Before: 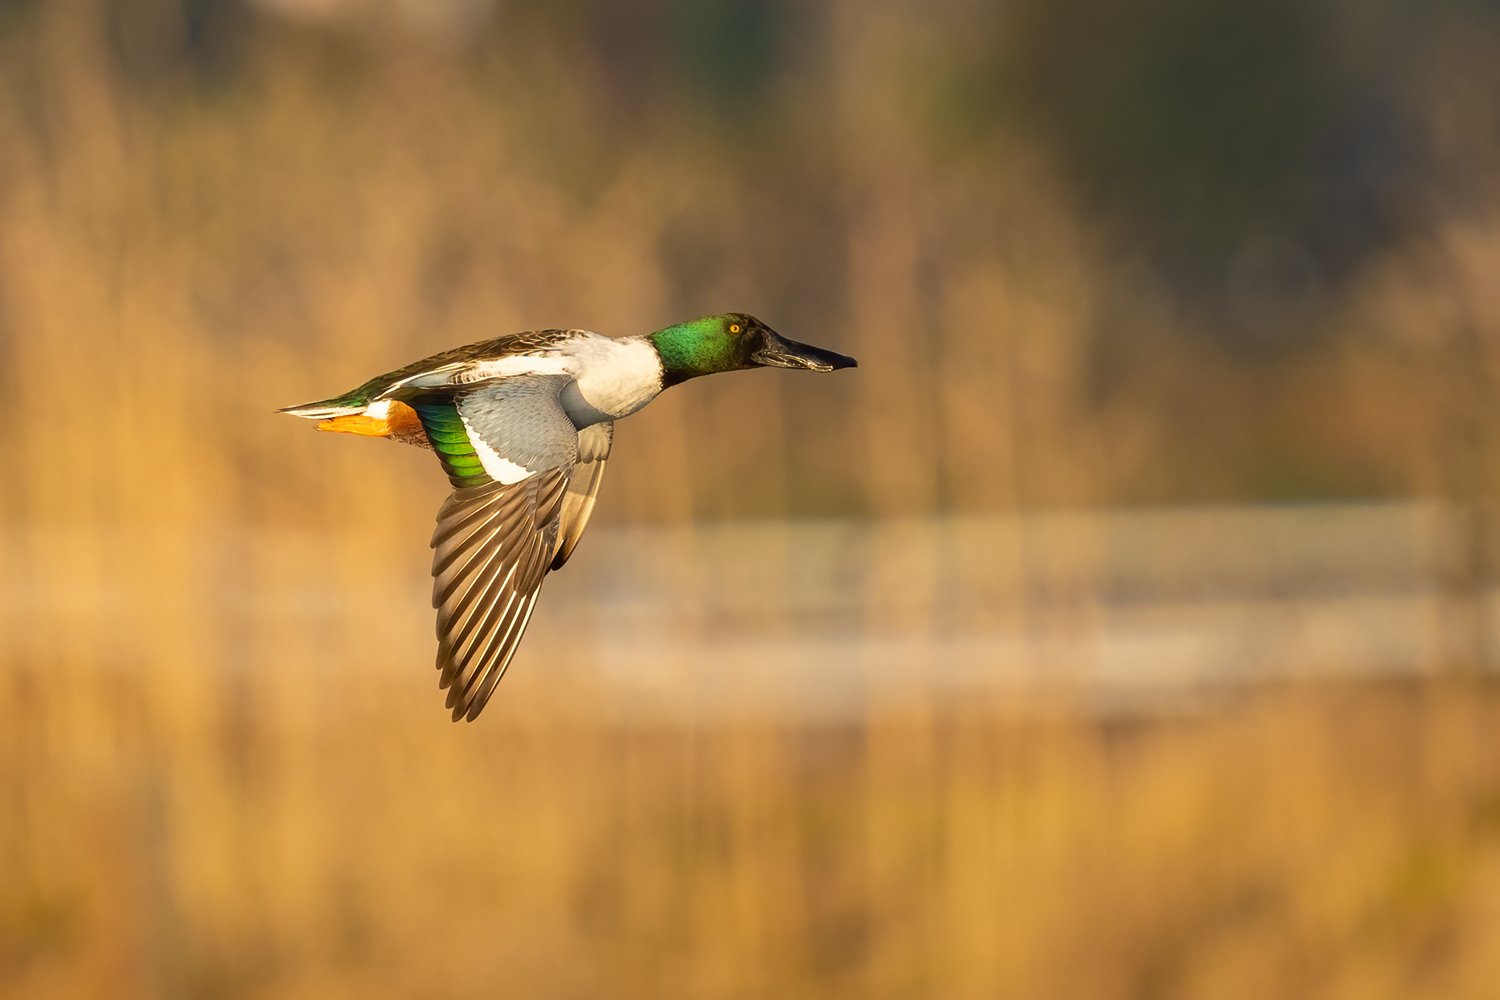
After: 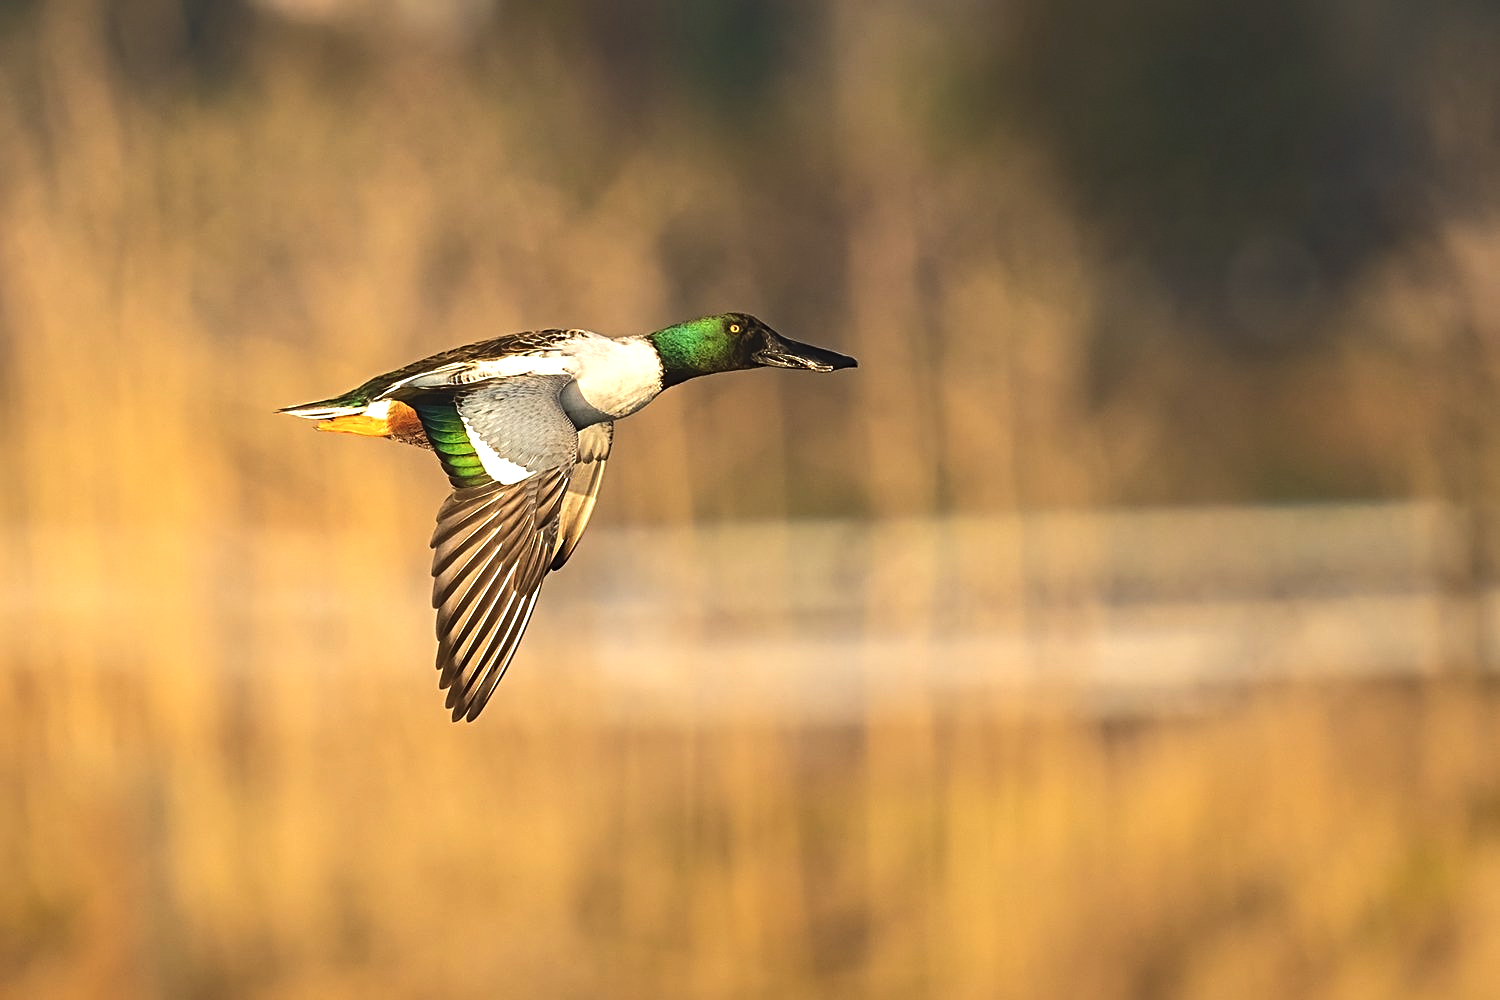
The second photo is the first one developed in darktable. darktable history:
white balance: emerald 1
sharpen: radius 3.119
tone equalizer: -8 EV -0.75 EV, -7 EV -0.7 EV, -6 EV -0.6 EV, -5 EV -0.4 EV, -3 EV 0.4 EV, -2 EV 0.6 EV, -1 EV 0.7 EV, +0 EV 0.75 EV, edges refinement/feathering 500, mask exposure compensation -1.57 EV, preserve details no
exposure: black level correction -0.014, exposure -0.193 EV, compensate highlight preservation false
